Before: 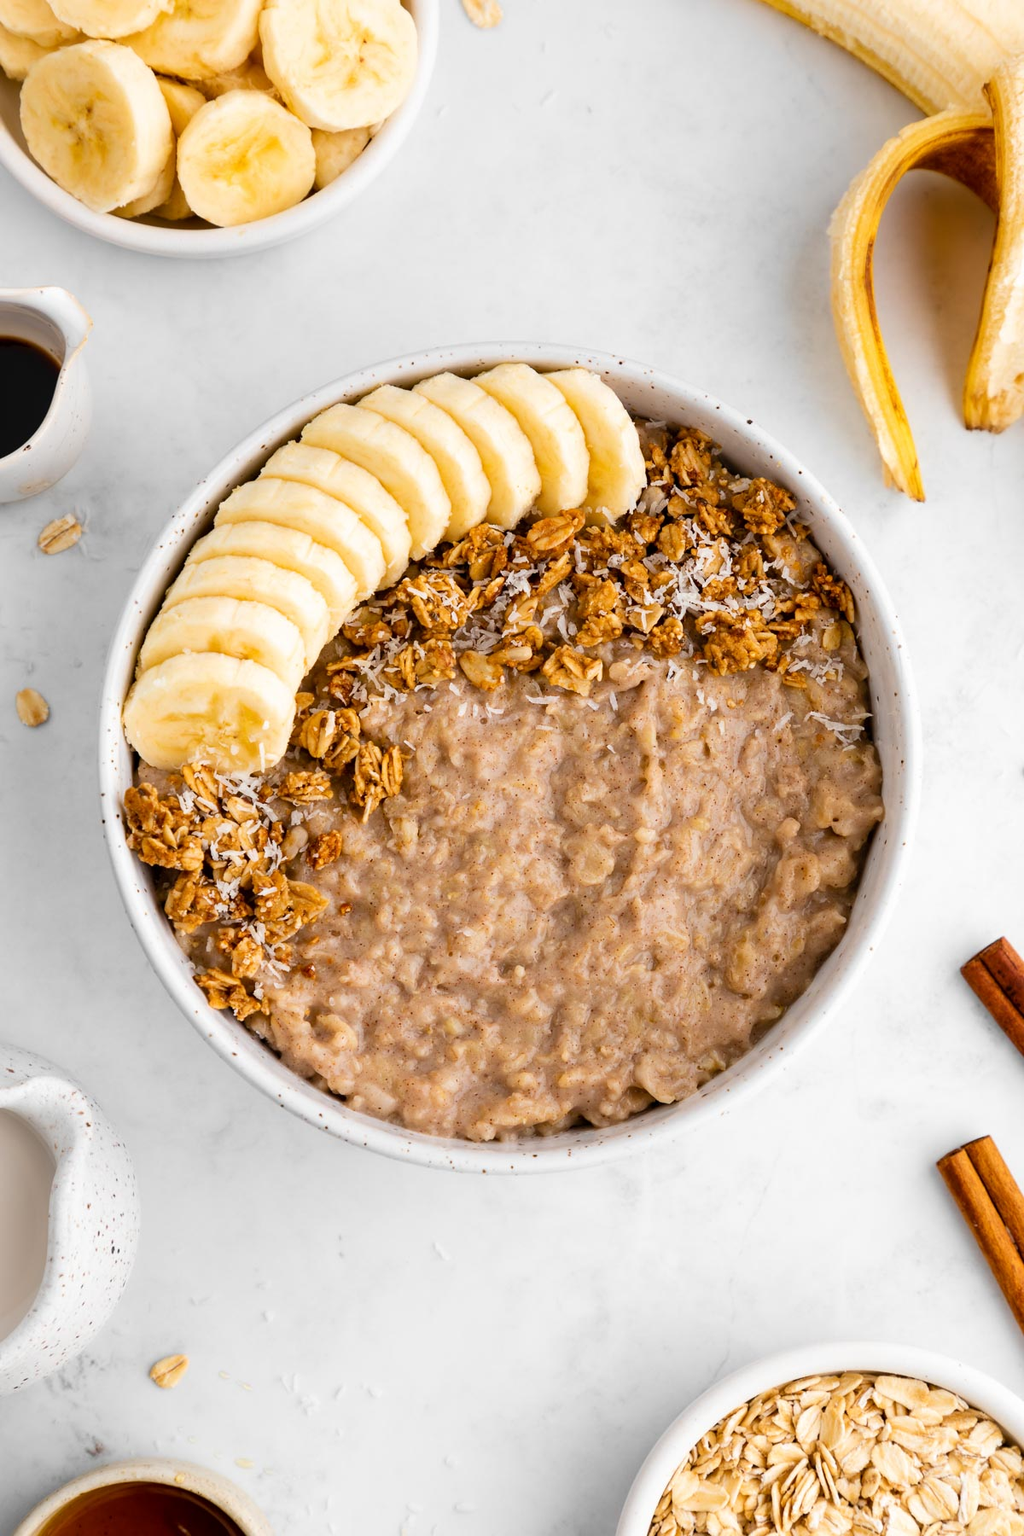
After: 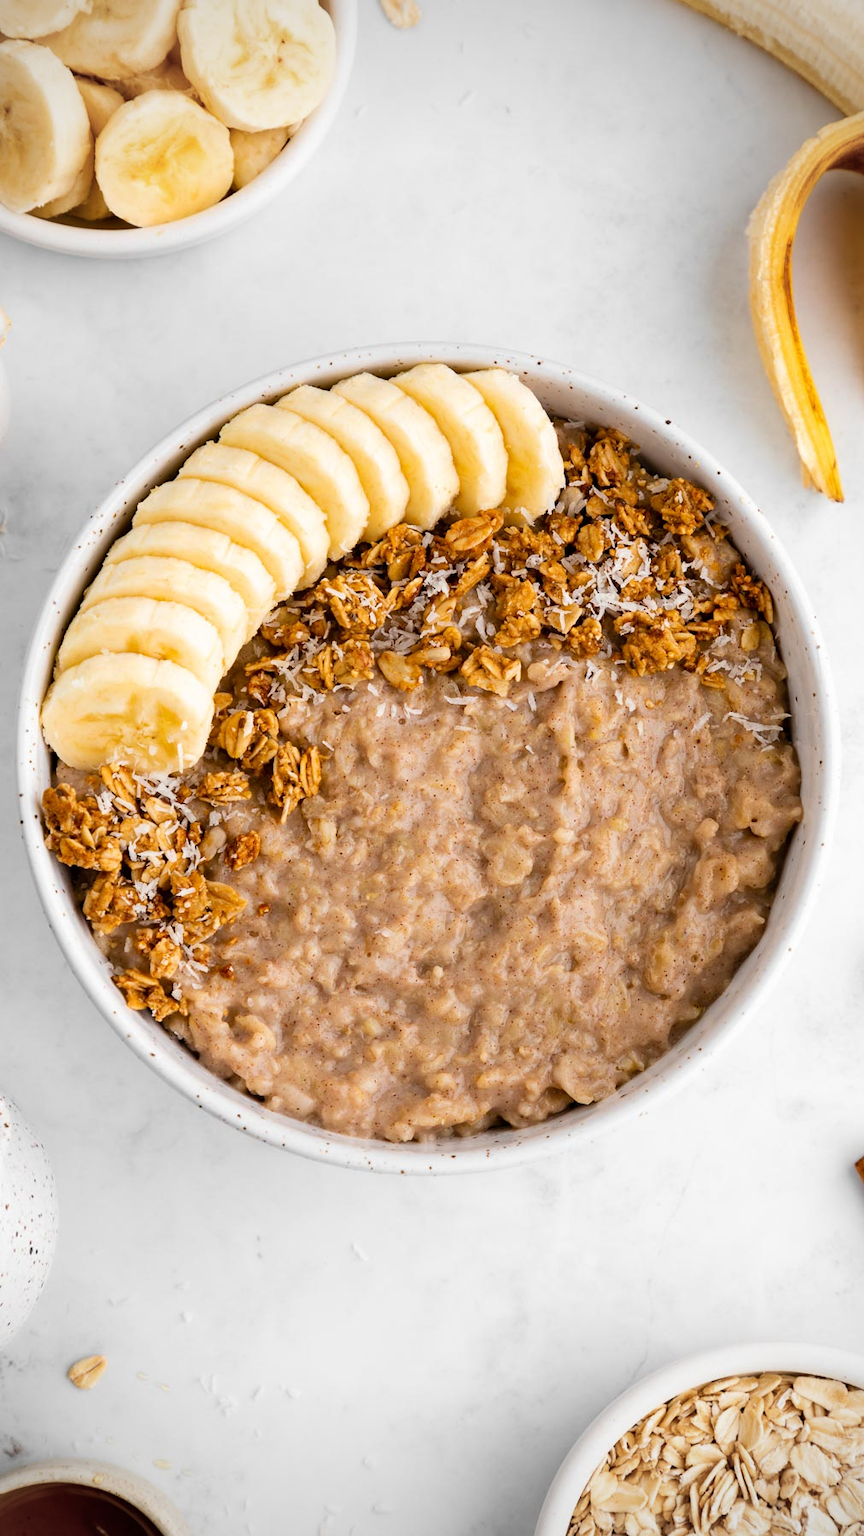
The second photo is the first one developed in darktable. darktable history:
crop: left 8.078%, right 7.44%
vignetting: on, module defaults
tone curve: curves: ch0 [(0, 0) (0.003, 0.003) (0.011, 0.011) (0.025, 0.025) (0.044, 0.044) (0.069, 0.069) (0.1, 0.099) (0.136, 0.135) (0.177, 0.176) (0.224, 0.223) (0.277, 0.275) (0.335, 0.333) (0.399, 0.396) (0.468, 0.465) (0.543, 0.541) (0.623, 0.622) (0.709, 0.708) (0.801, 0.8) (0.898, 0.897) (1, 1)], preserve colors none
